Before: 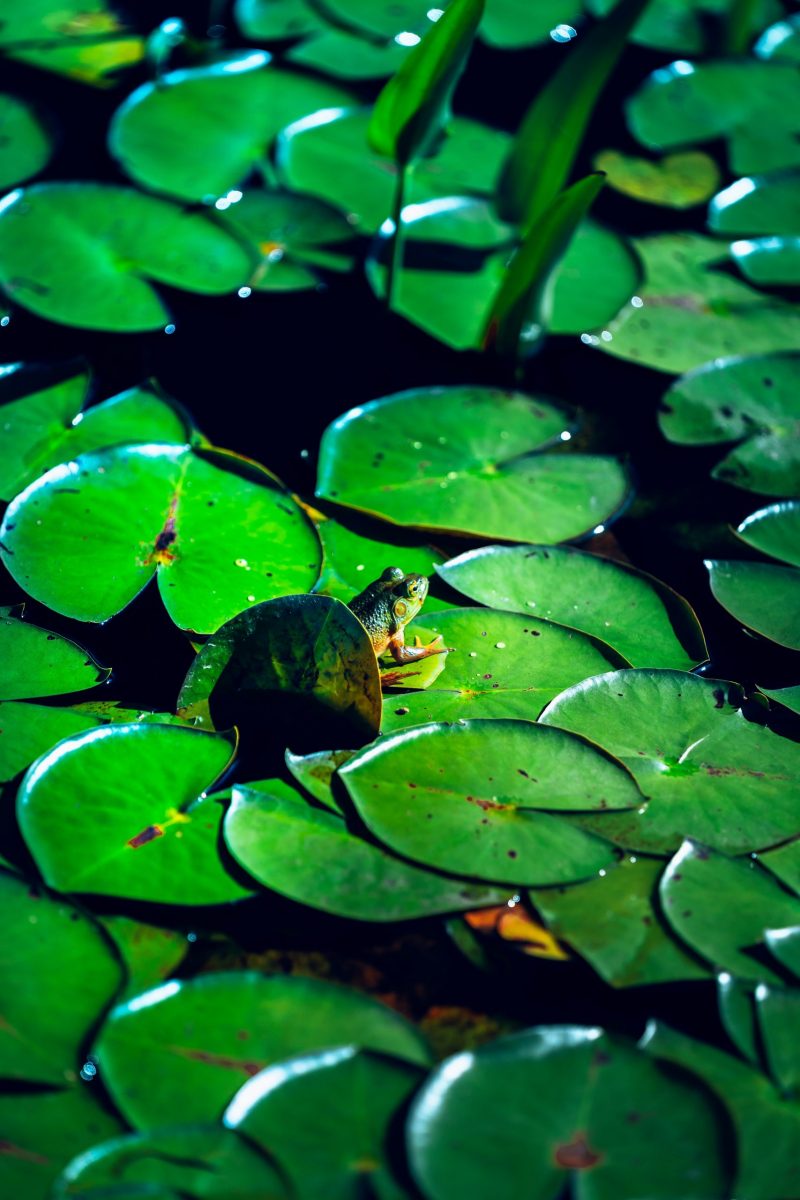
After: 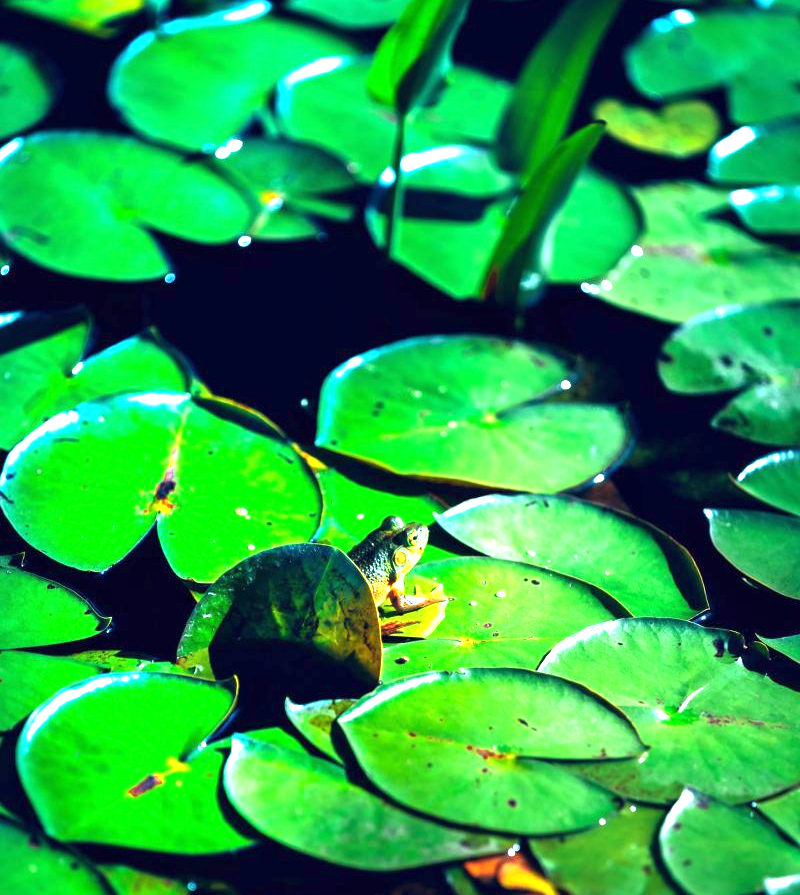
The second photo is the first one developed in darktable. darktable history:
crop: top 4.297%, bottom 21.075%
exposure: black level correction 0, exposure 1.459 EV, compensate highlight preservation false
